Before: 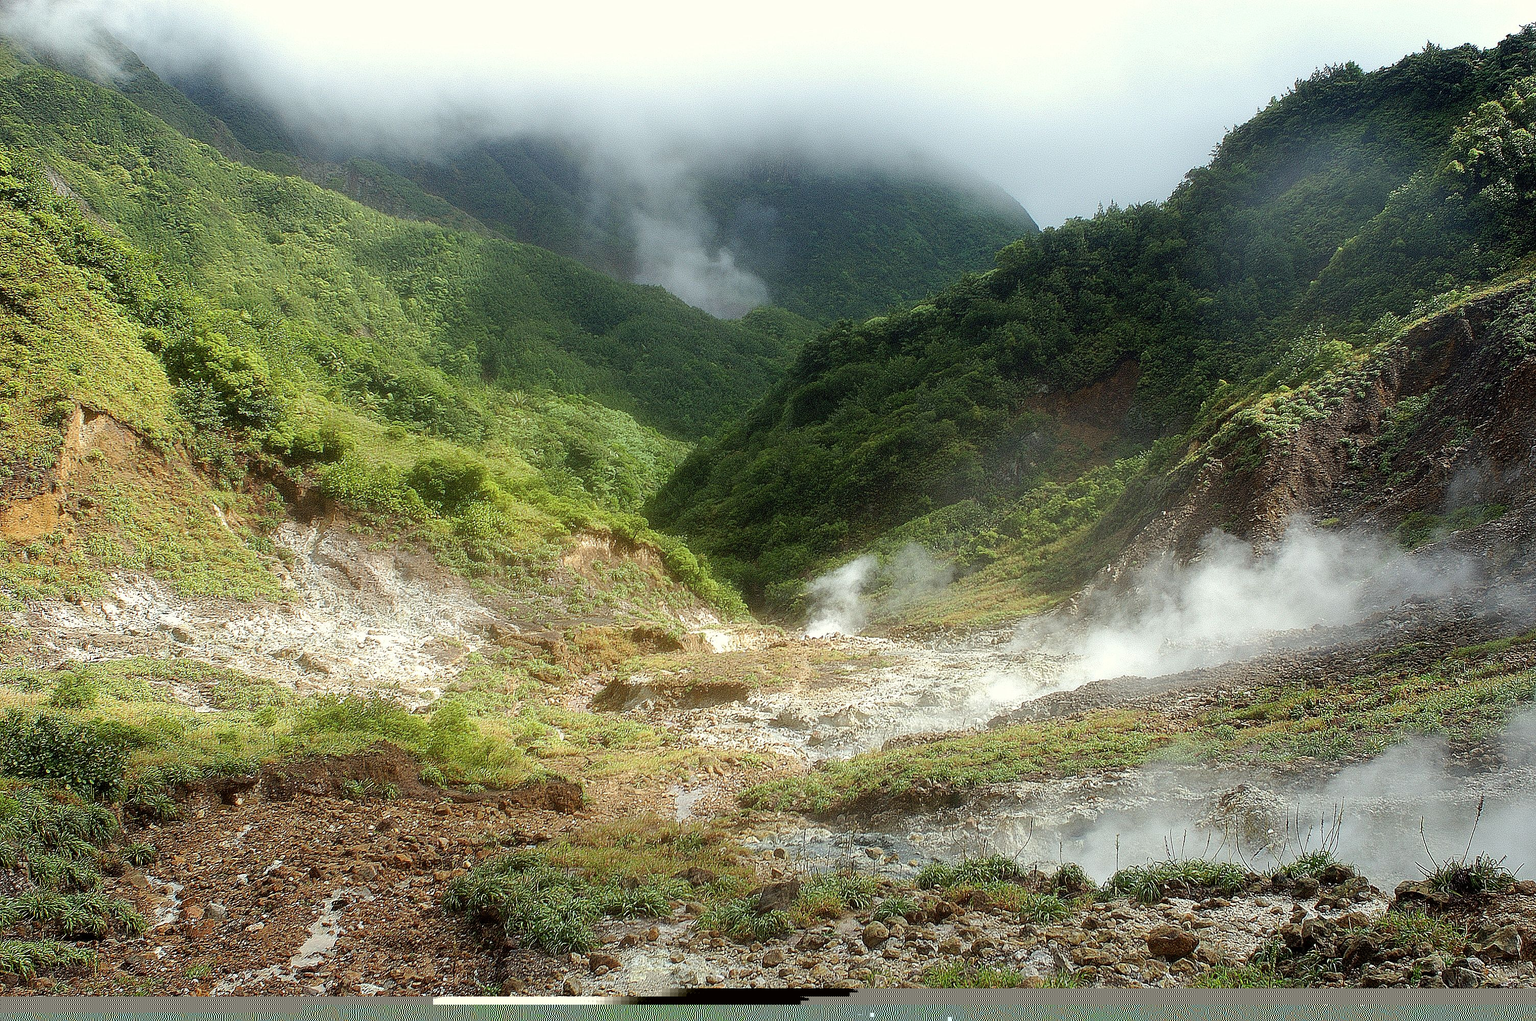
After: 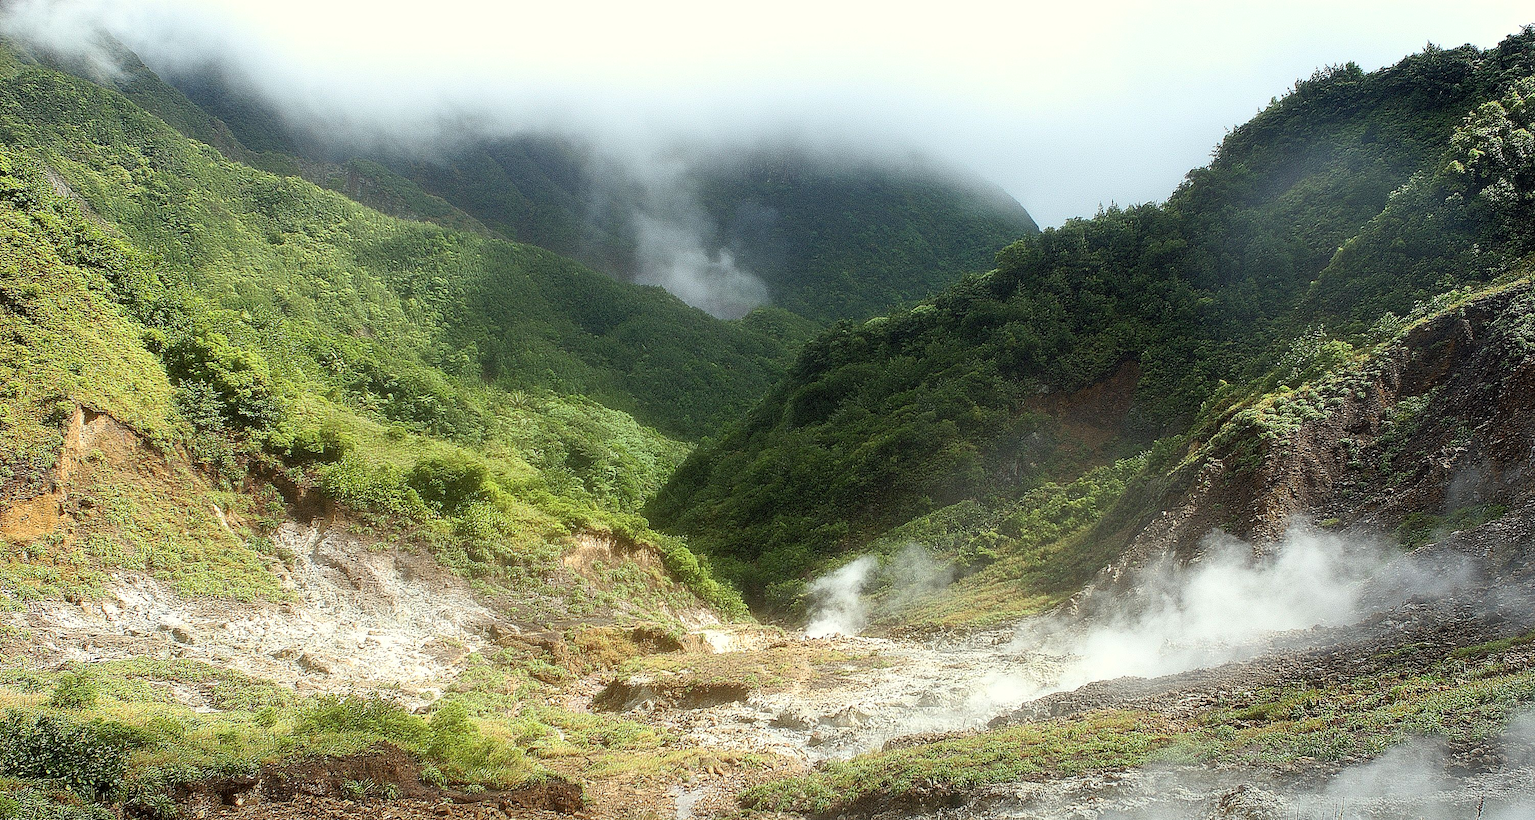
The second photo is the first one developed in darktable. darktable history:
crop: bottom 19.644%
base curve: curves: ch0 [(0, 0) (0.257, 0.25) (0.482, 0.586) (0.757, 0.871) (1, 1)]
